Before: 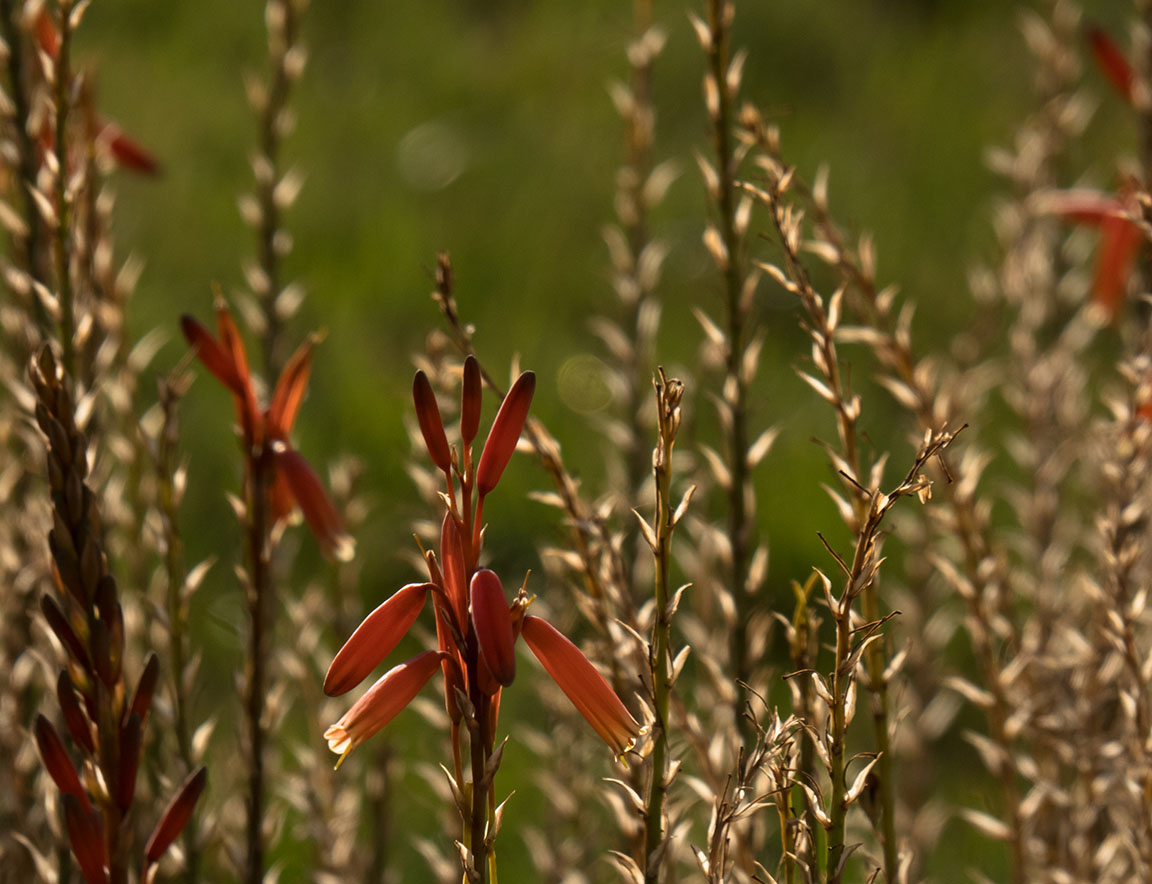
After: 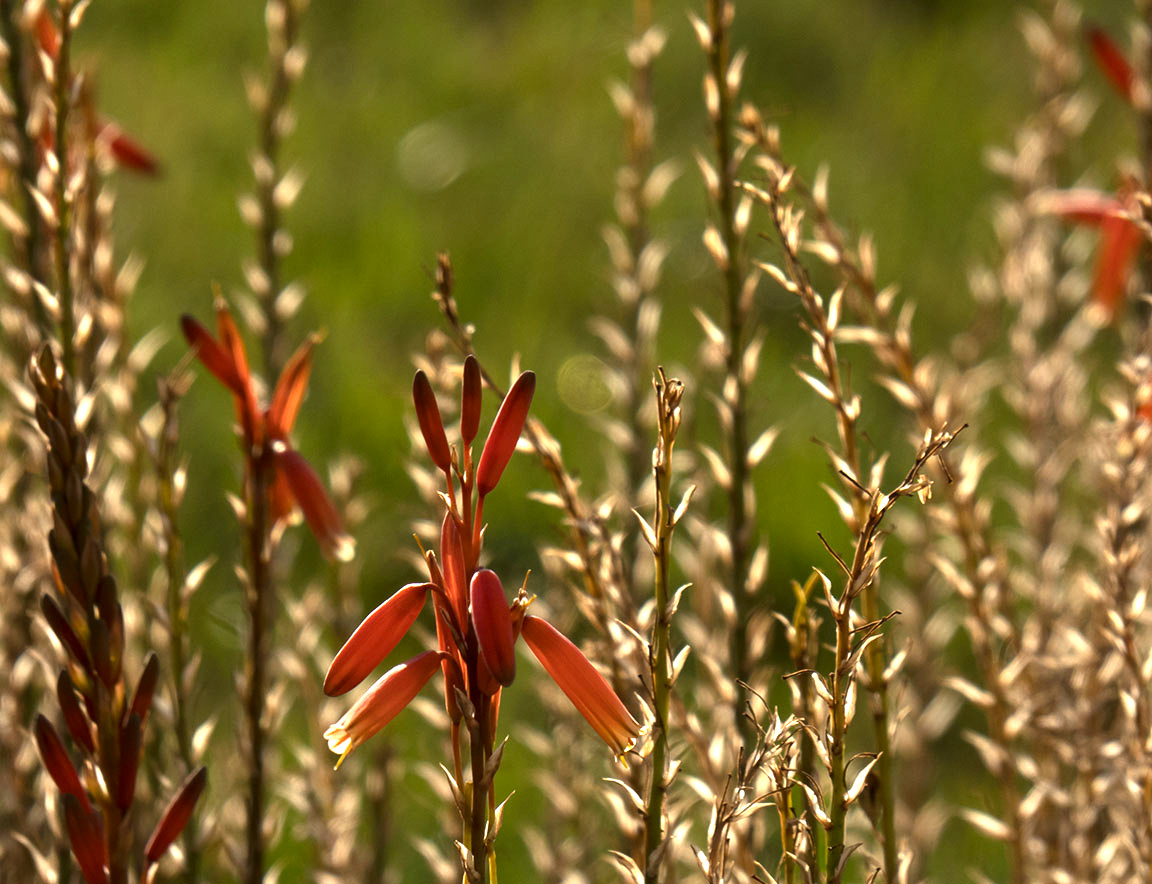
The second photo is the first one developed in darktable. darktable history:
exposure: compensate exposure bias true, compensate highlight preservation false
contrast brightness saturation: contrast 0.03, brightness -0.04
